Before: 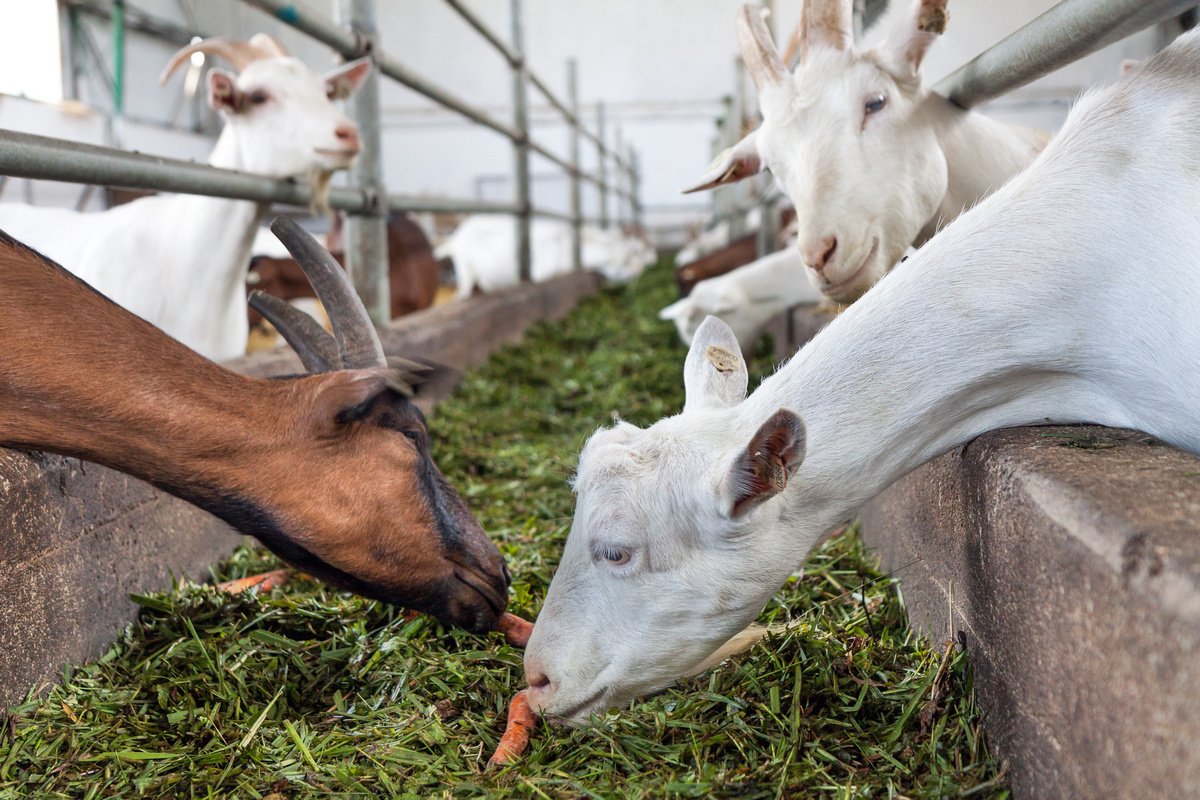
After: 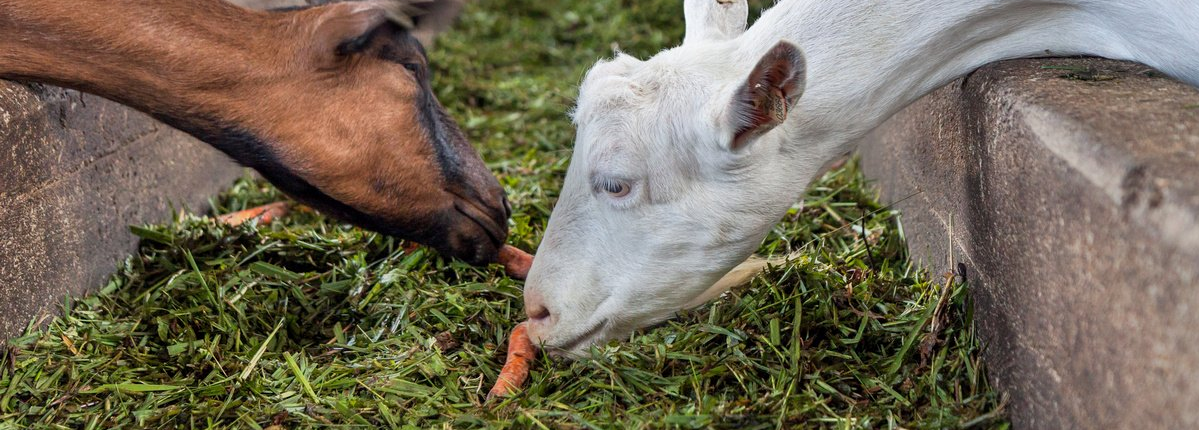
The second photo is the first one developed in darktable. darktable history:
crop and rotate: top 46.153%, right 0.033%
exposure: black level correction 0.001, compensate highlight preservation false
